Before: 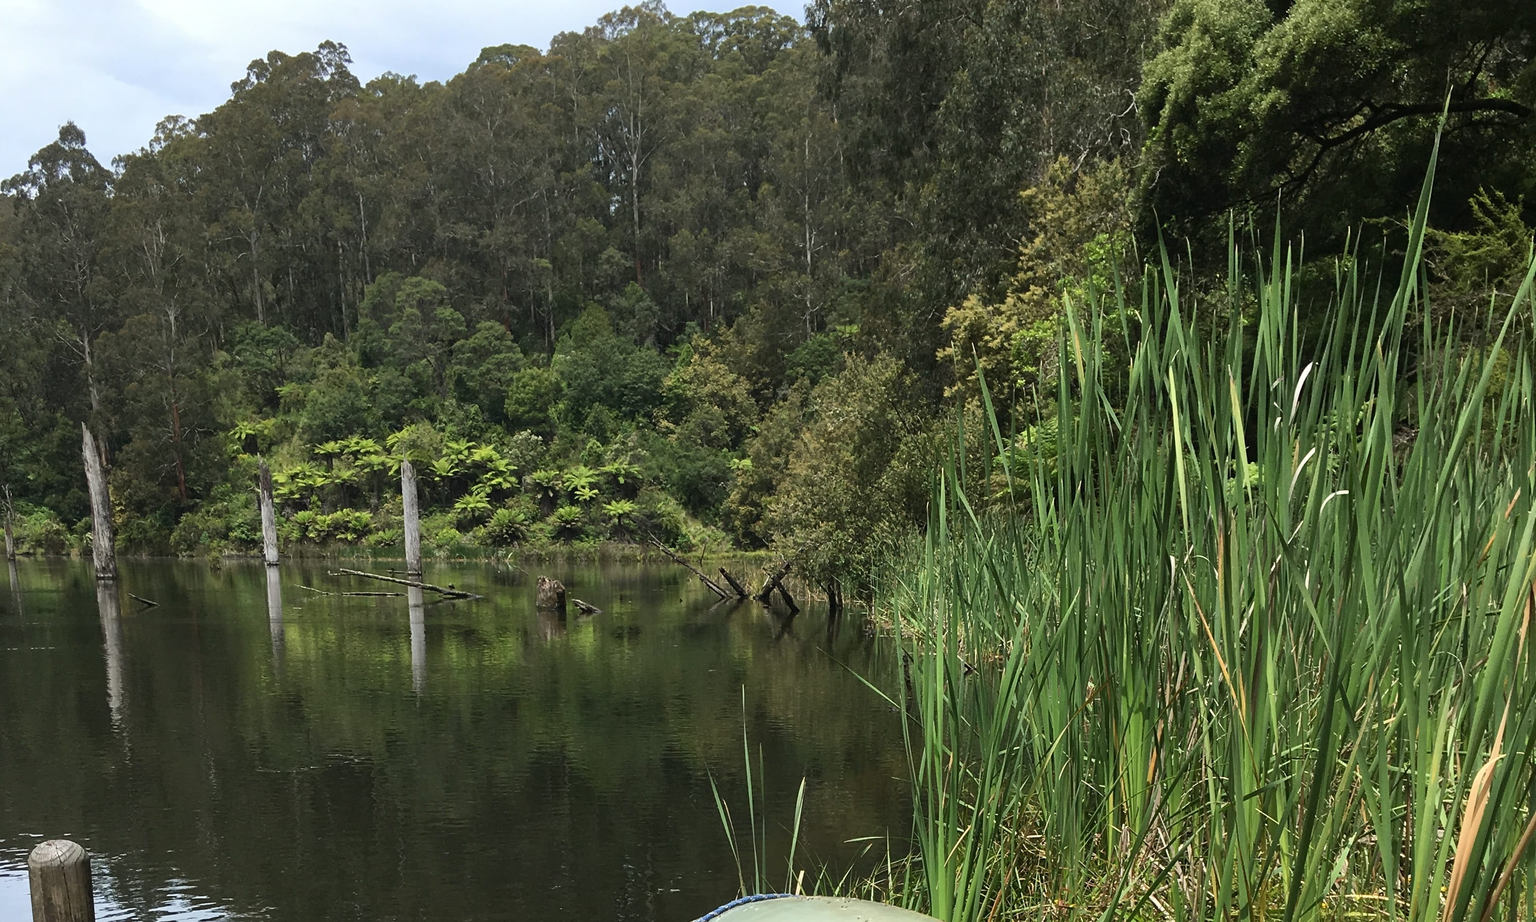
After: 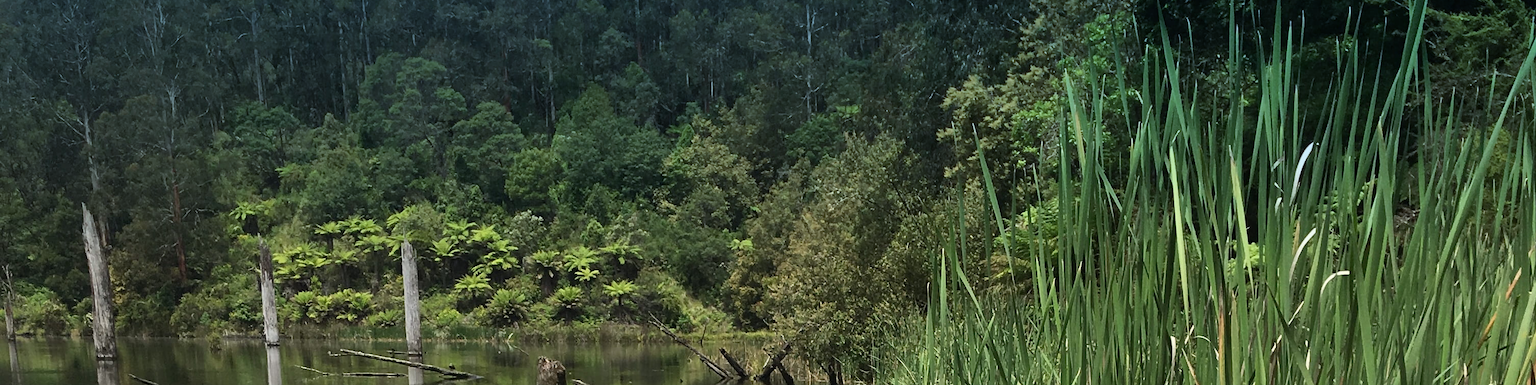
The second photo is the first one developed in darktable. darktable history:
graduated density: density 2.02 EV, hardness 44%, rotation 0.374°, offset 8.21, hue 208.8°, saturation 97%
crop and rotate: top 23.84%, bottom 34.294%
